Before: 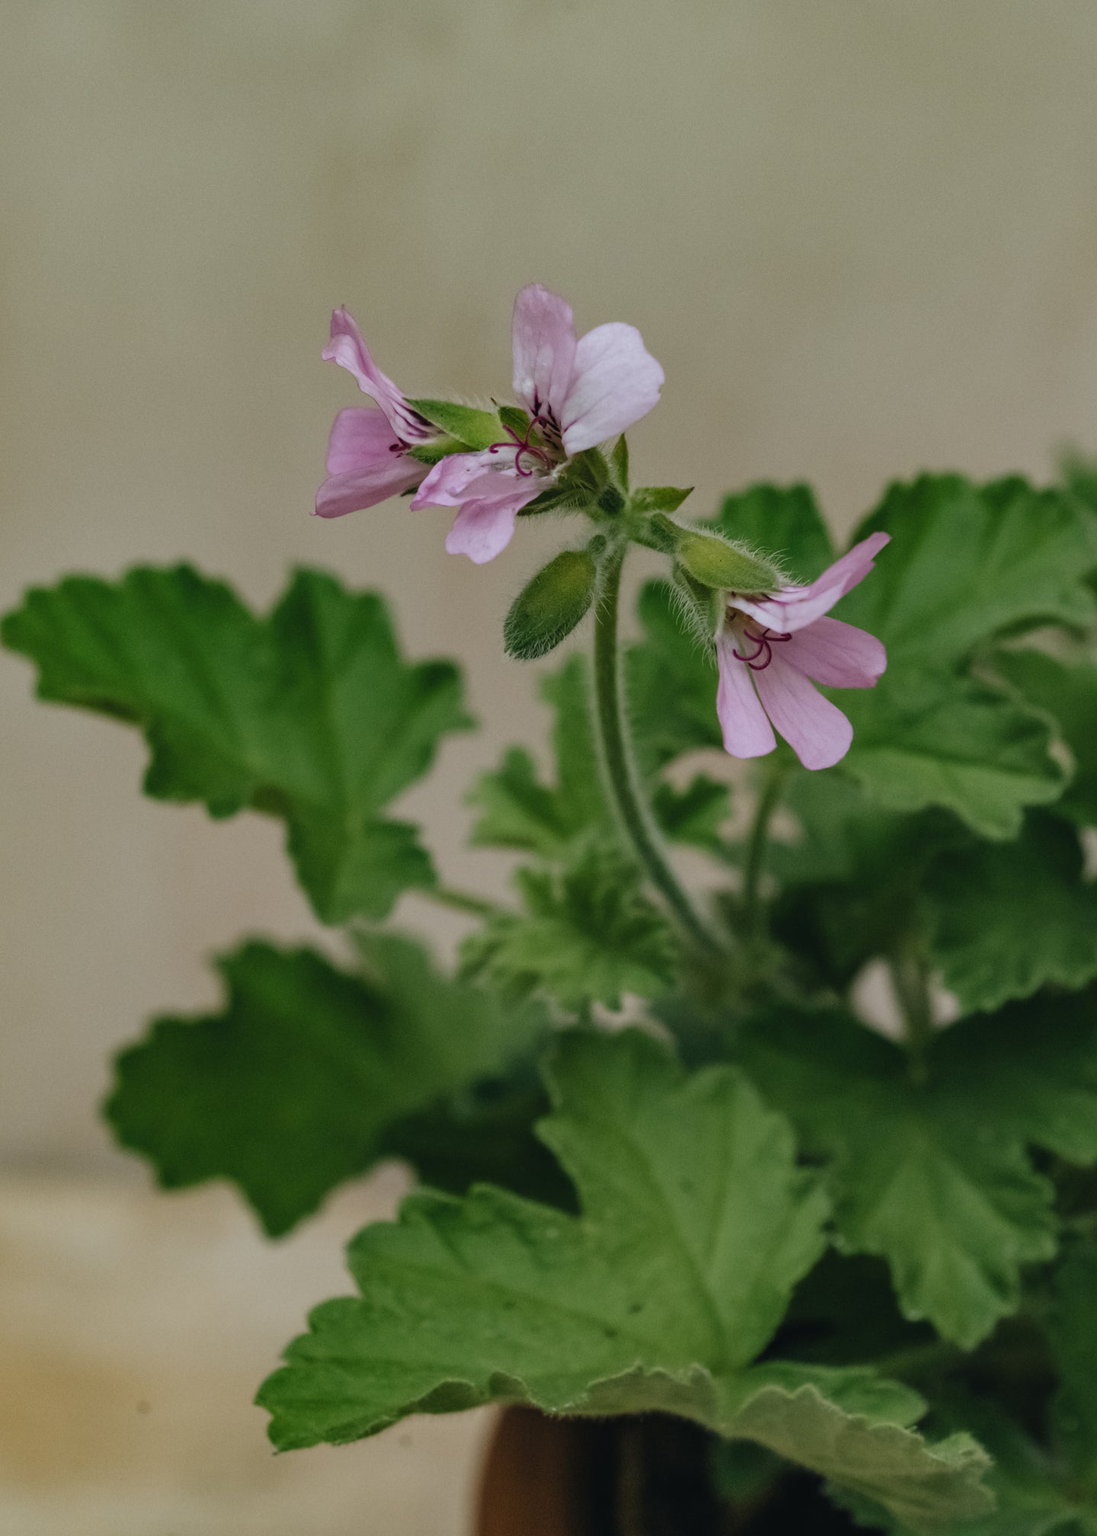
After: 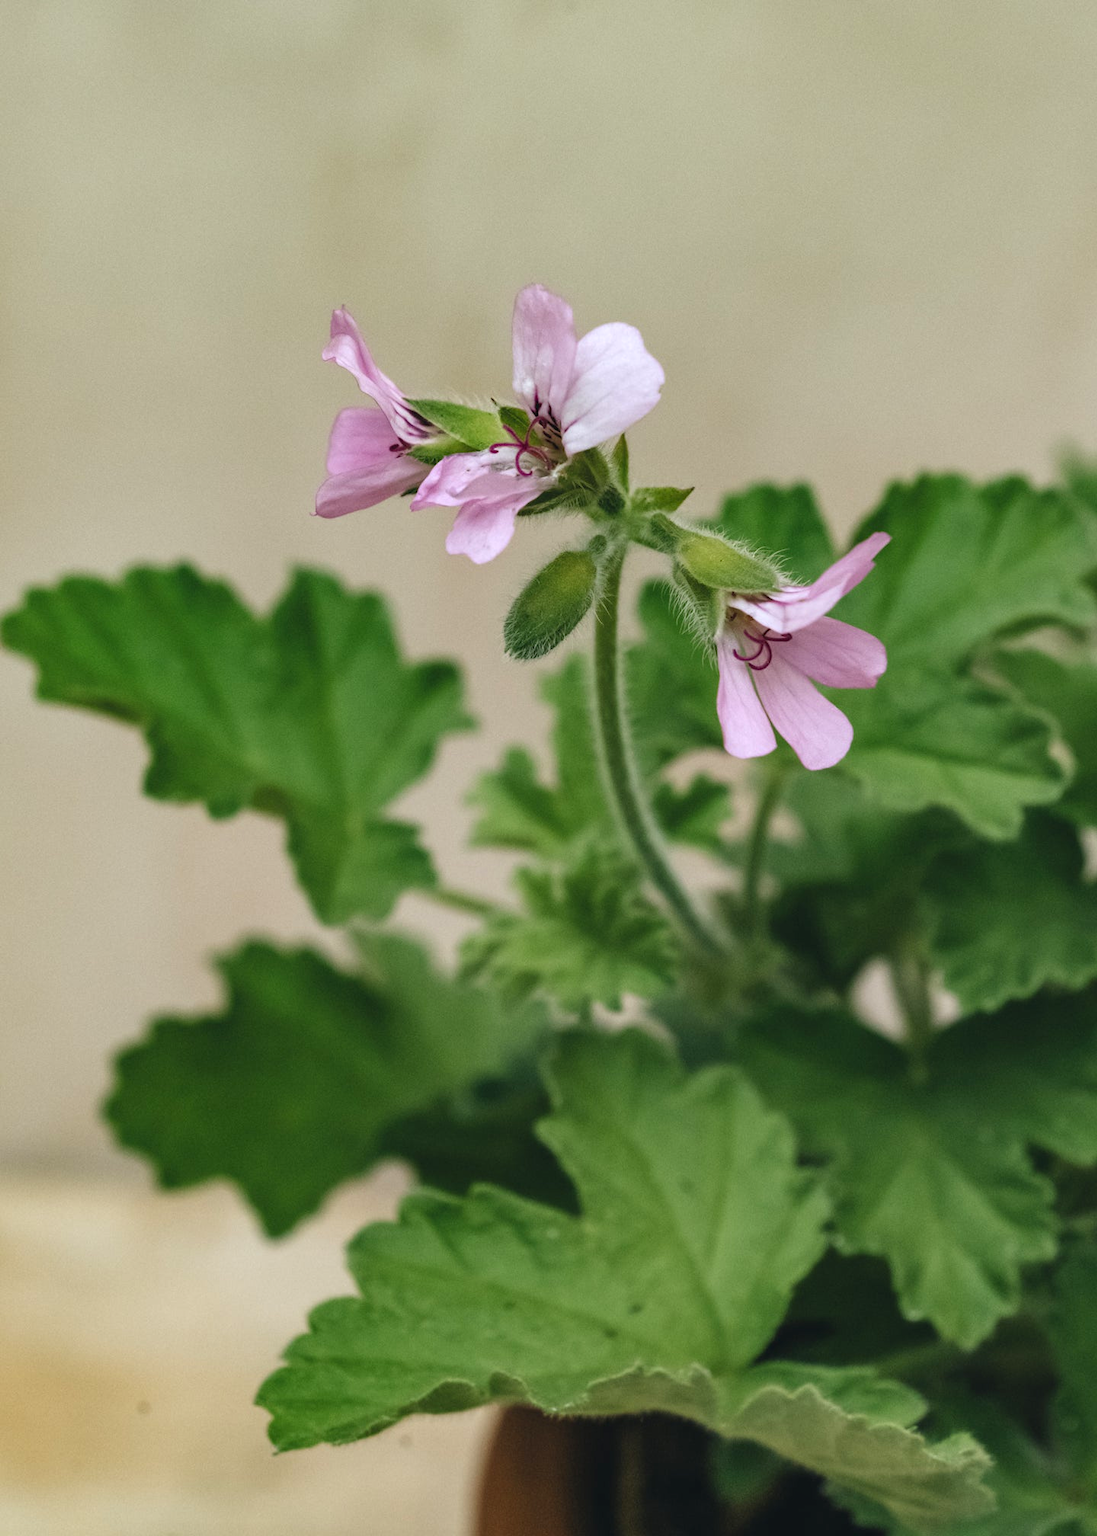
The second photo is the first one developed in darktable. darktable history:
exposure: exposure 0.7 EV, compensate highlight preservation false
tone equalizer: on, module defaults
